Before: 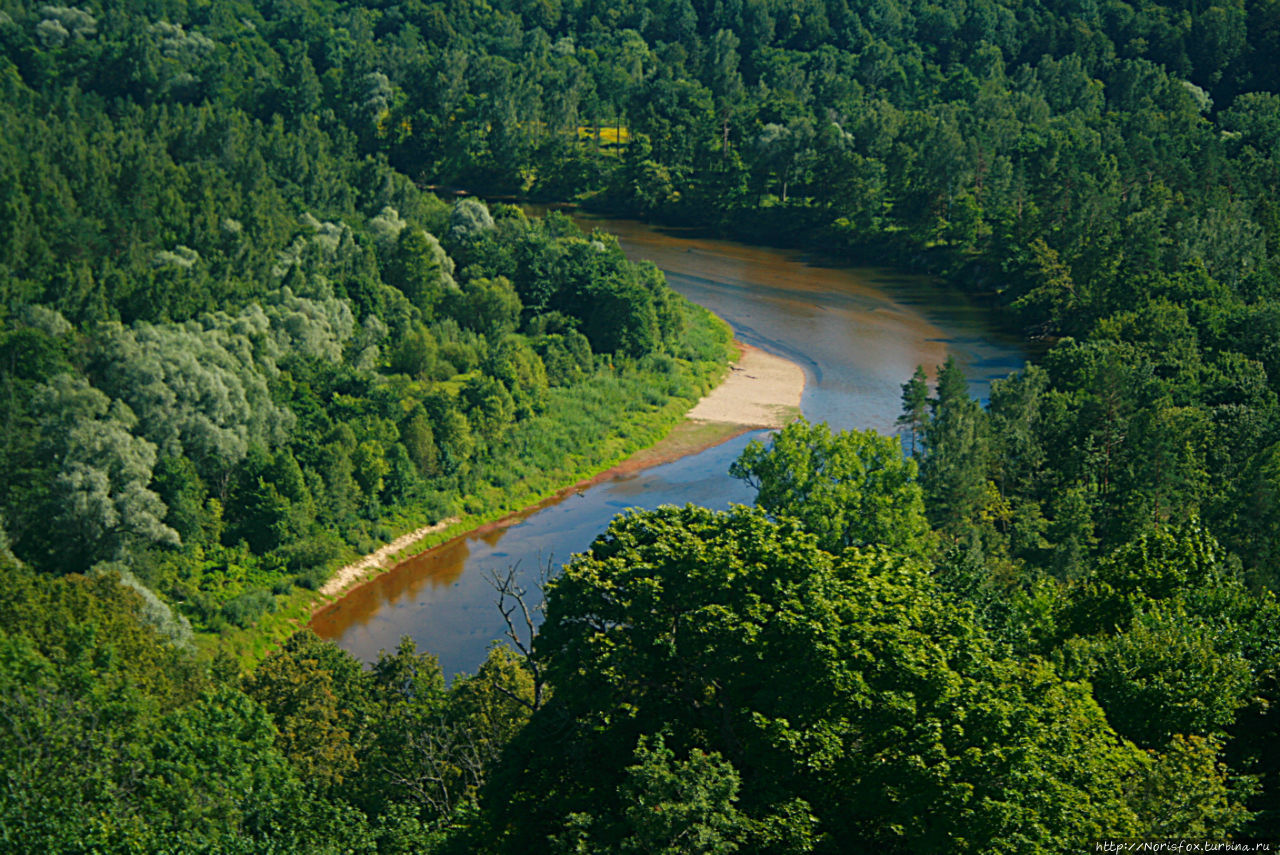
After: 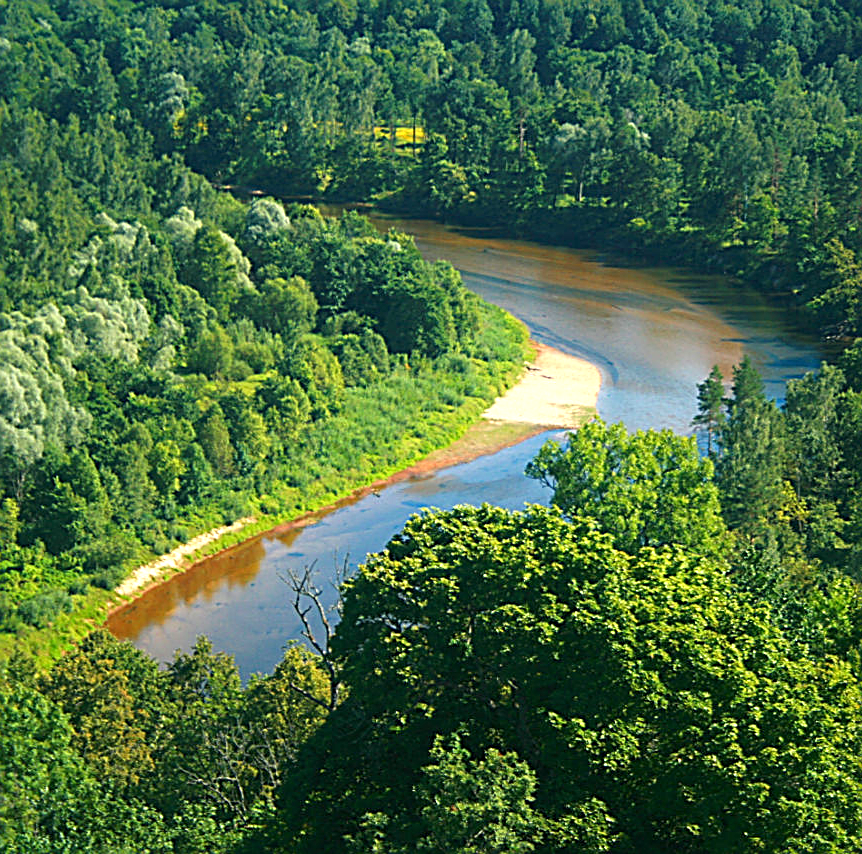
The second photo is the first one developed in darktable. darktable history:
crop and rotate: left 15.966%, right 16.664%
sharpen: on, module defaults
exposure: exposure 1 EV, compensate exposure bias true, compensate highlight preservation false
